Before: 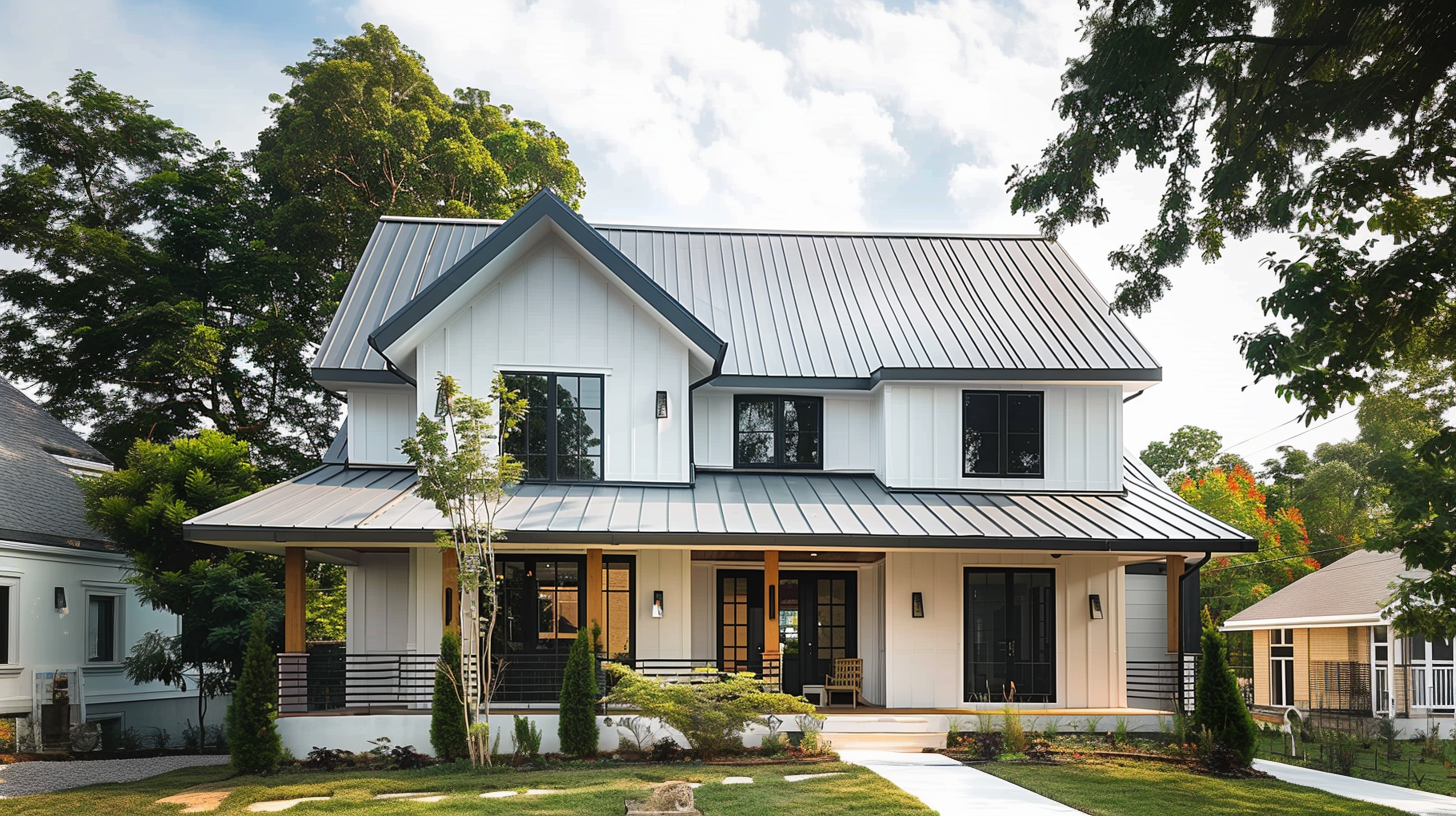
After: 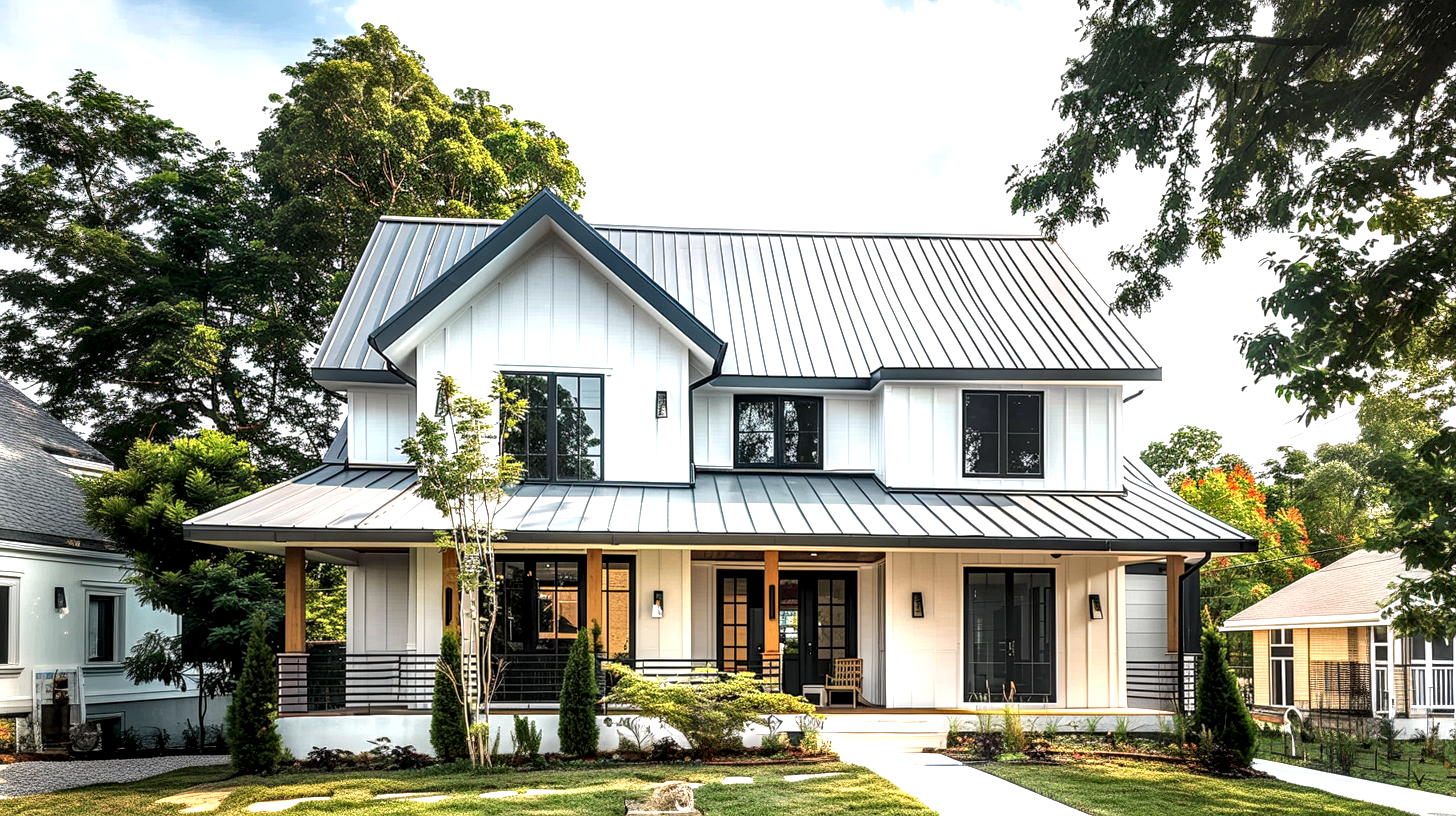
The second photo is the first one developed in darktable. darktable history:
exposure: exposure 0.669 EV, compensate highlight preservation false
local contrast: highlights 19%, detail 186%
